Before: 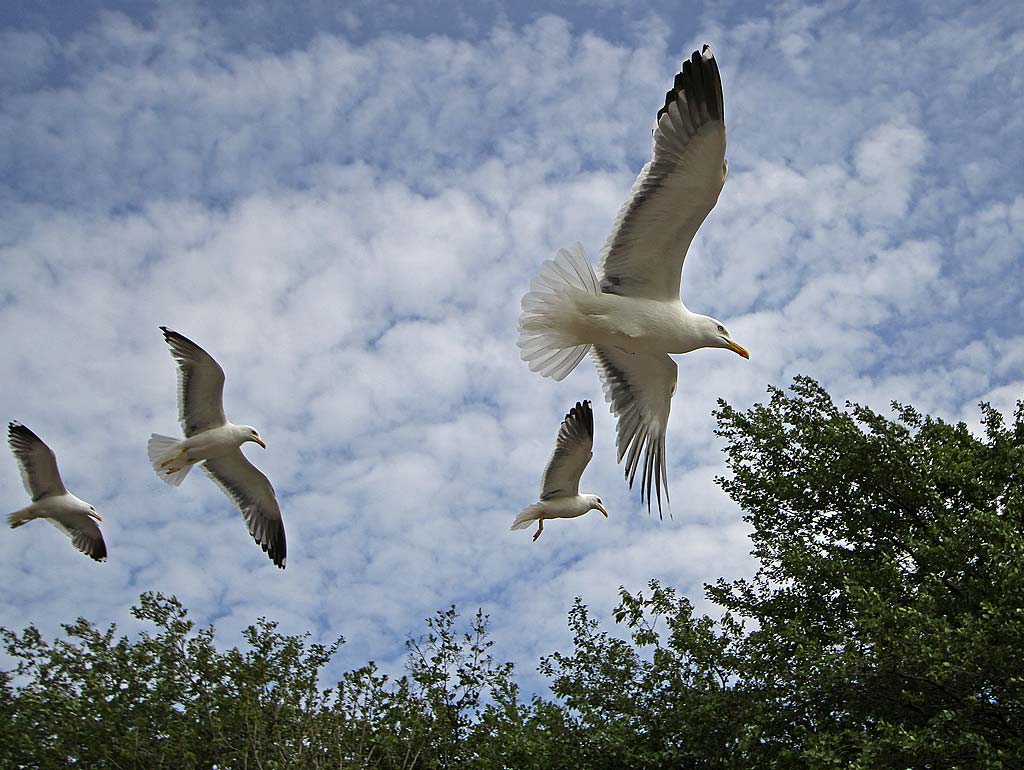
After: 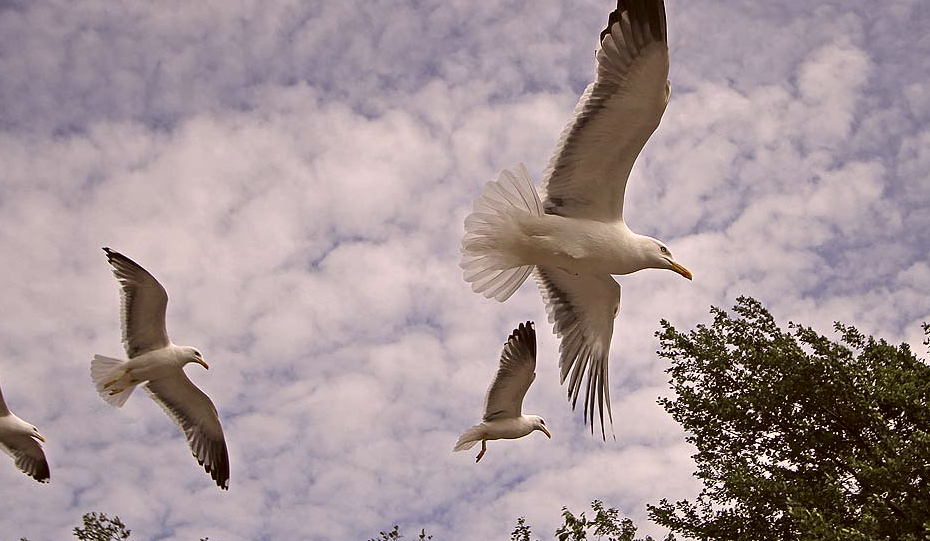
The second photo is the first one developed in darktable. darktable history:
crop: left 5.596%, top 10.314%, right 3.534%, bottom 19.395%
color correction: highlights a* 10.21, highlights b* 9.79, shadows a* 8.61, shadows b* 7.88, saturation 0.8
